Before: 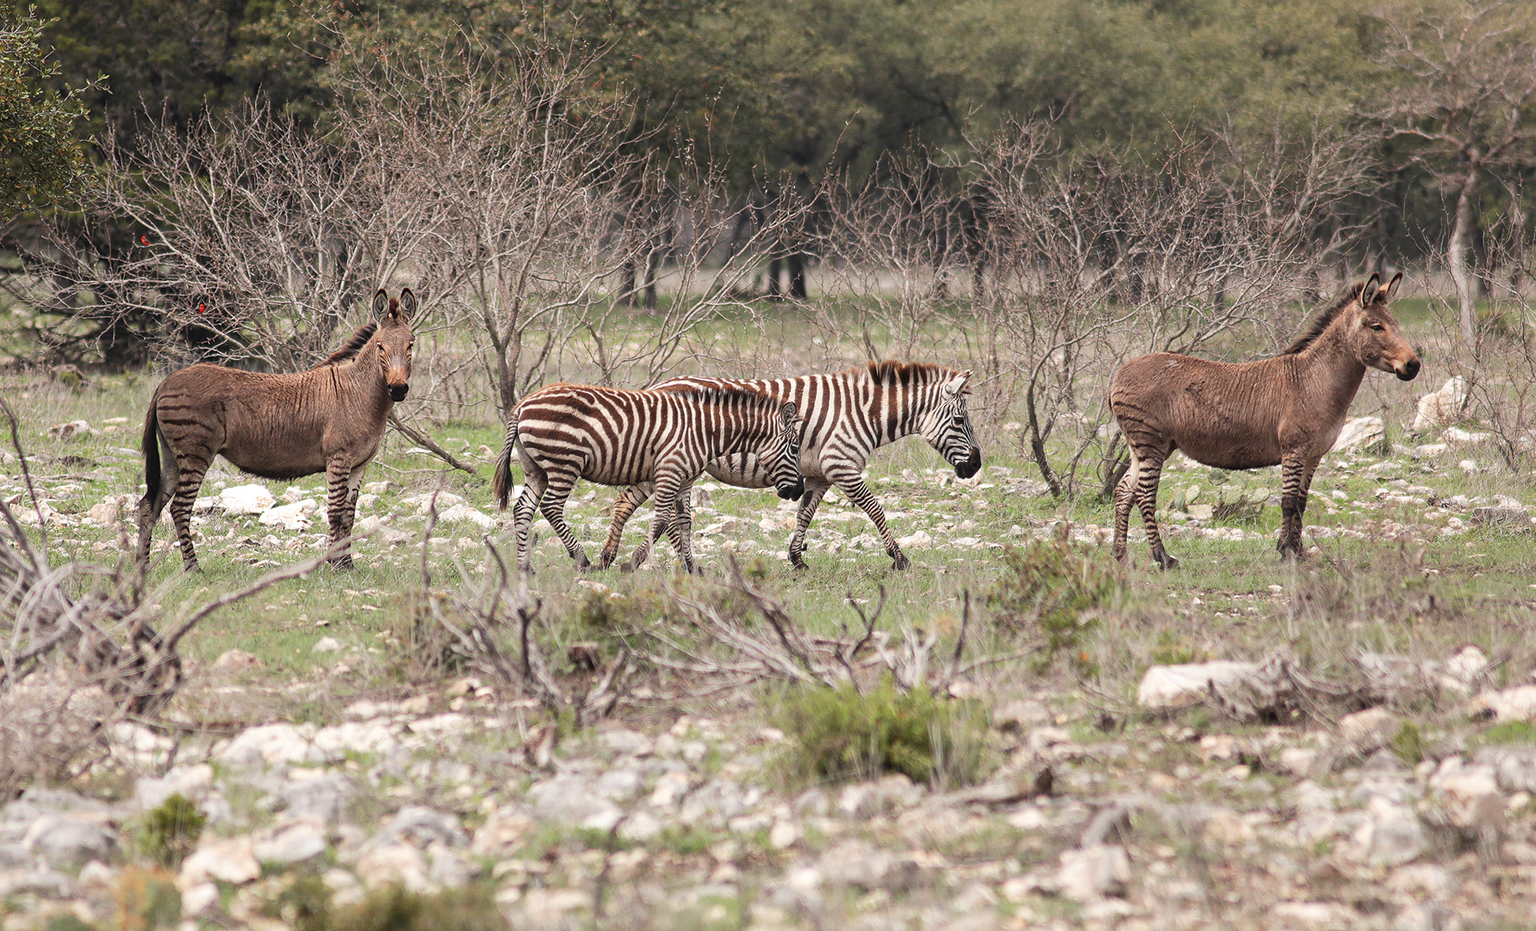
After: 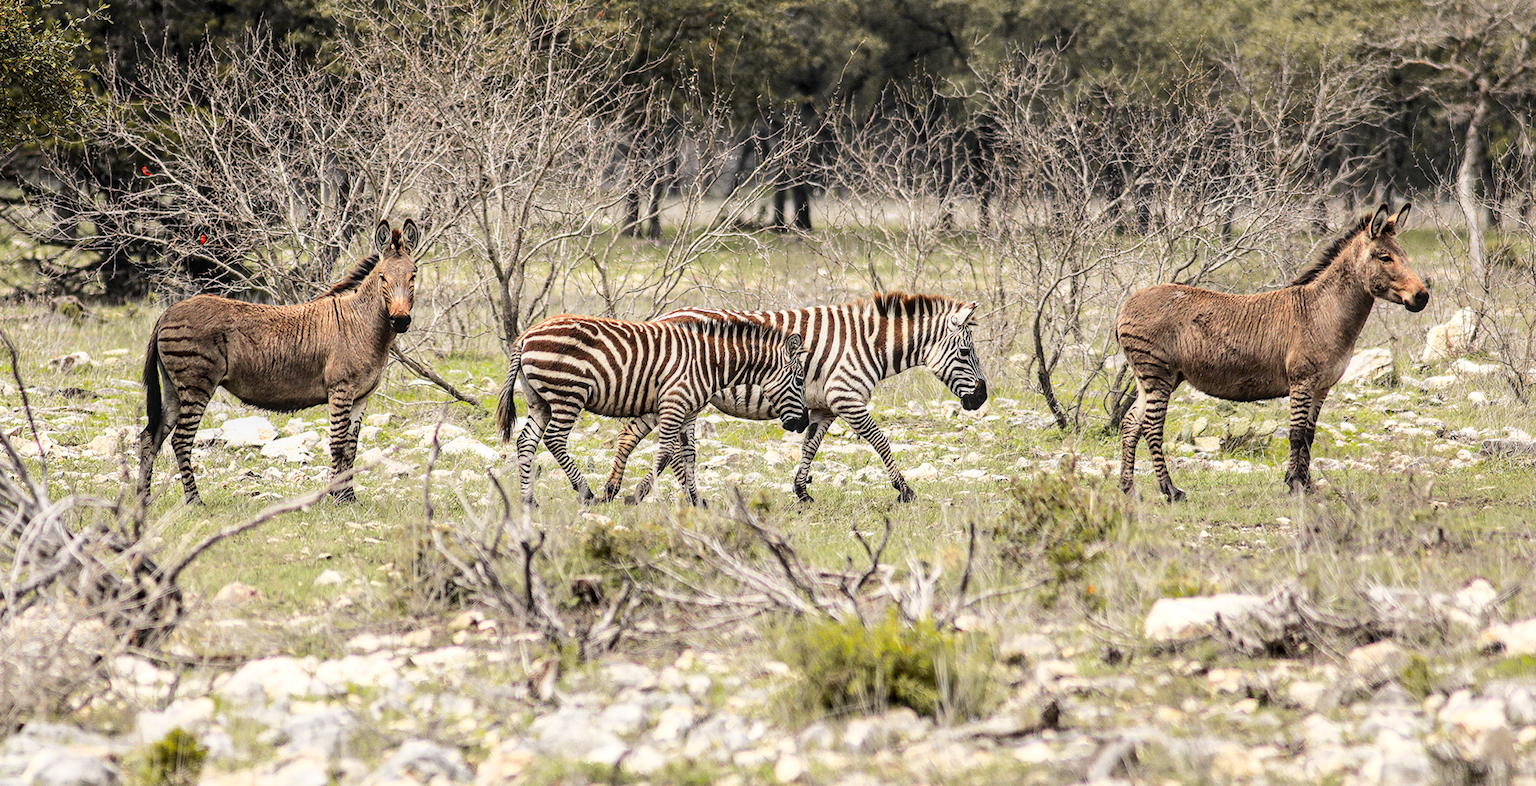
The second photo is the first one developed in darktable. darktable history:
tone curve: curves: ch0 [(0, 0) (0.136, 0.071) (0.346, 0.366) (0.489, 0.573) (0.66, 0.748) (0.858, 0.926) (1, 0.977)]; ch1 [(0, 0) (0.353, 0.344) (0.45, 0.46) (0.498, 0.498) (0.521, 0.512) (0.563, 0.559) (0.592, 0.605) (0.641, 0.673) (1, 1)]; ch2 [(0, 0) (0.333, 0.346) (0.375, 0.375) (0.424, 0.43) (0.476, 0.492) (0.502, 0.502) (0.524, 0.531) (0.579, 0.61) (0.612, 0.644) (0.641, 0.722) (1, 1)], color space Lab, independent channels, preserve colors none
crop: top 7.625%, bottom 8.027%
local contrast: on, module defaults
